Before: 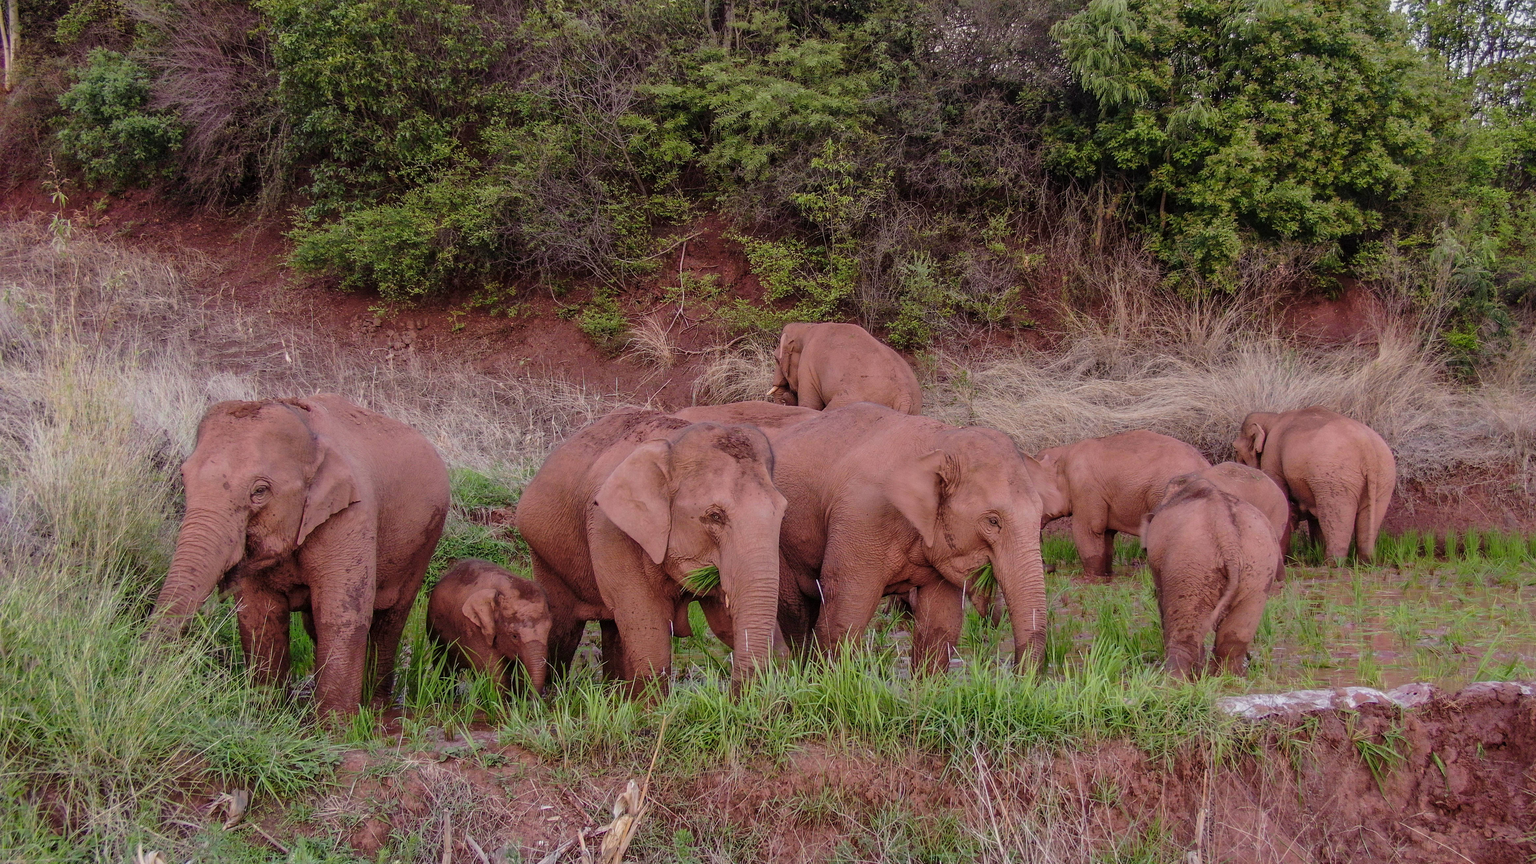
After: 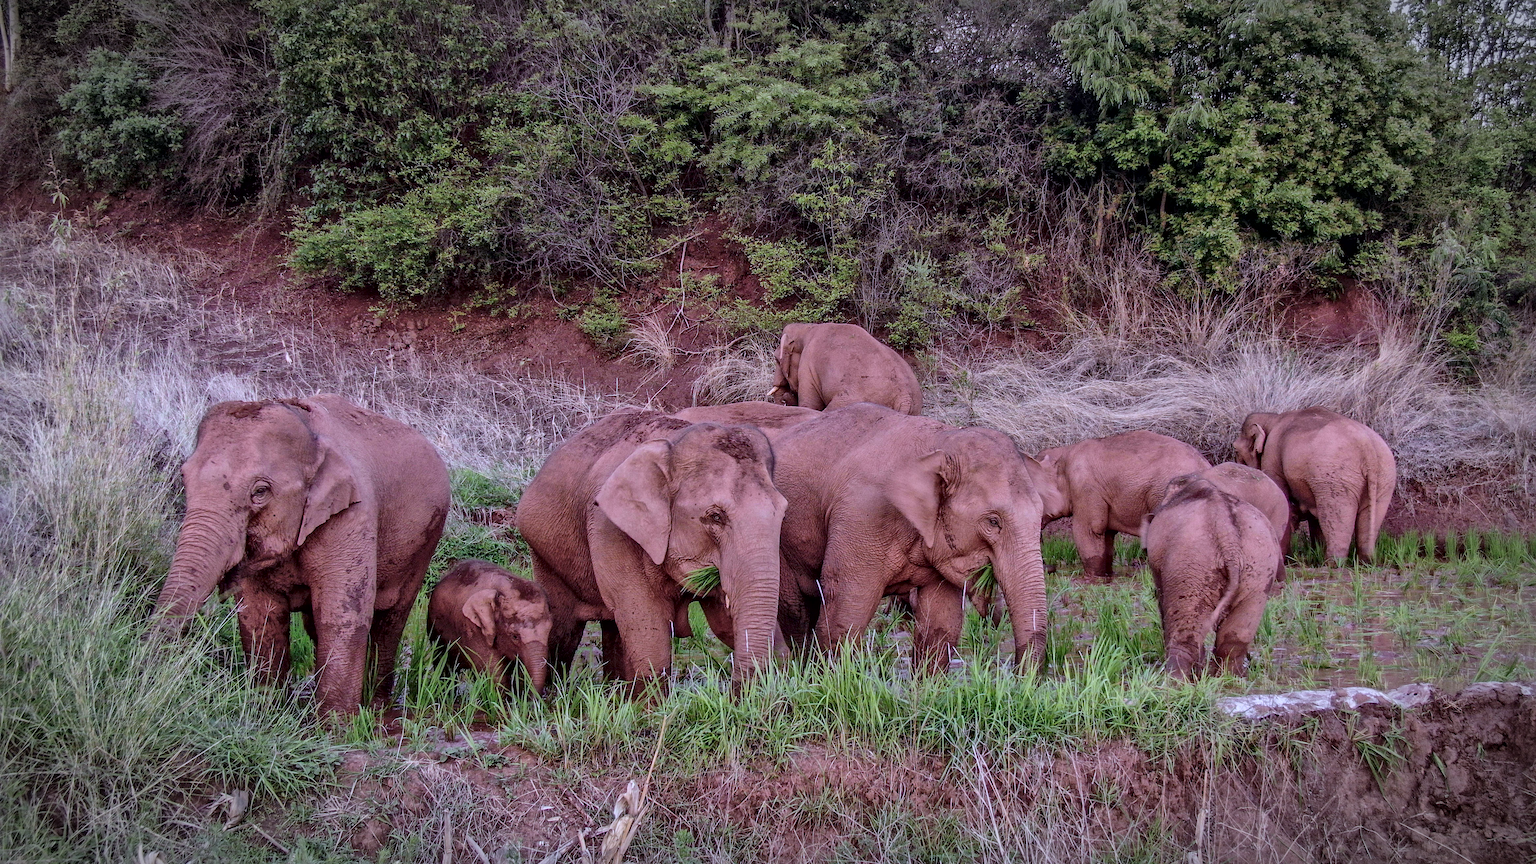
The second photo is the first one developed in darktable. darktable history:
vignetting: automatic ratio true
local contrast: mode bilateral grid, contrast 20, coarseness 49, detail 173%, midtone range 0.2
color calibration: illuminant as shot in camera, x 0.379, y 0.395, temperature 4140.66 K
